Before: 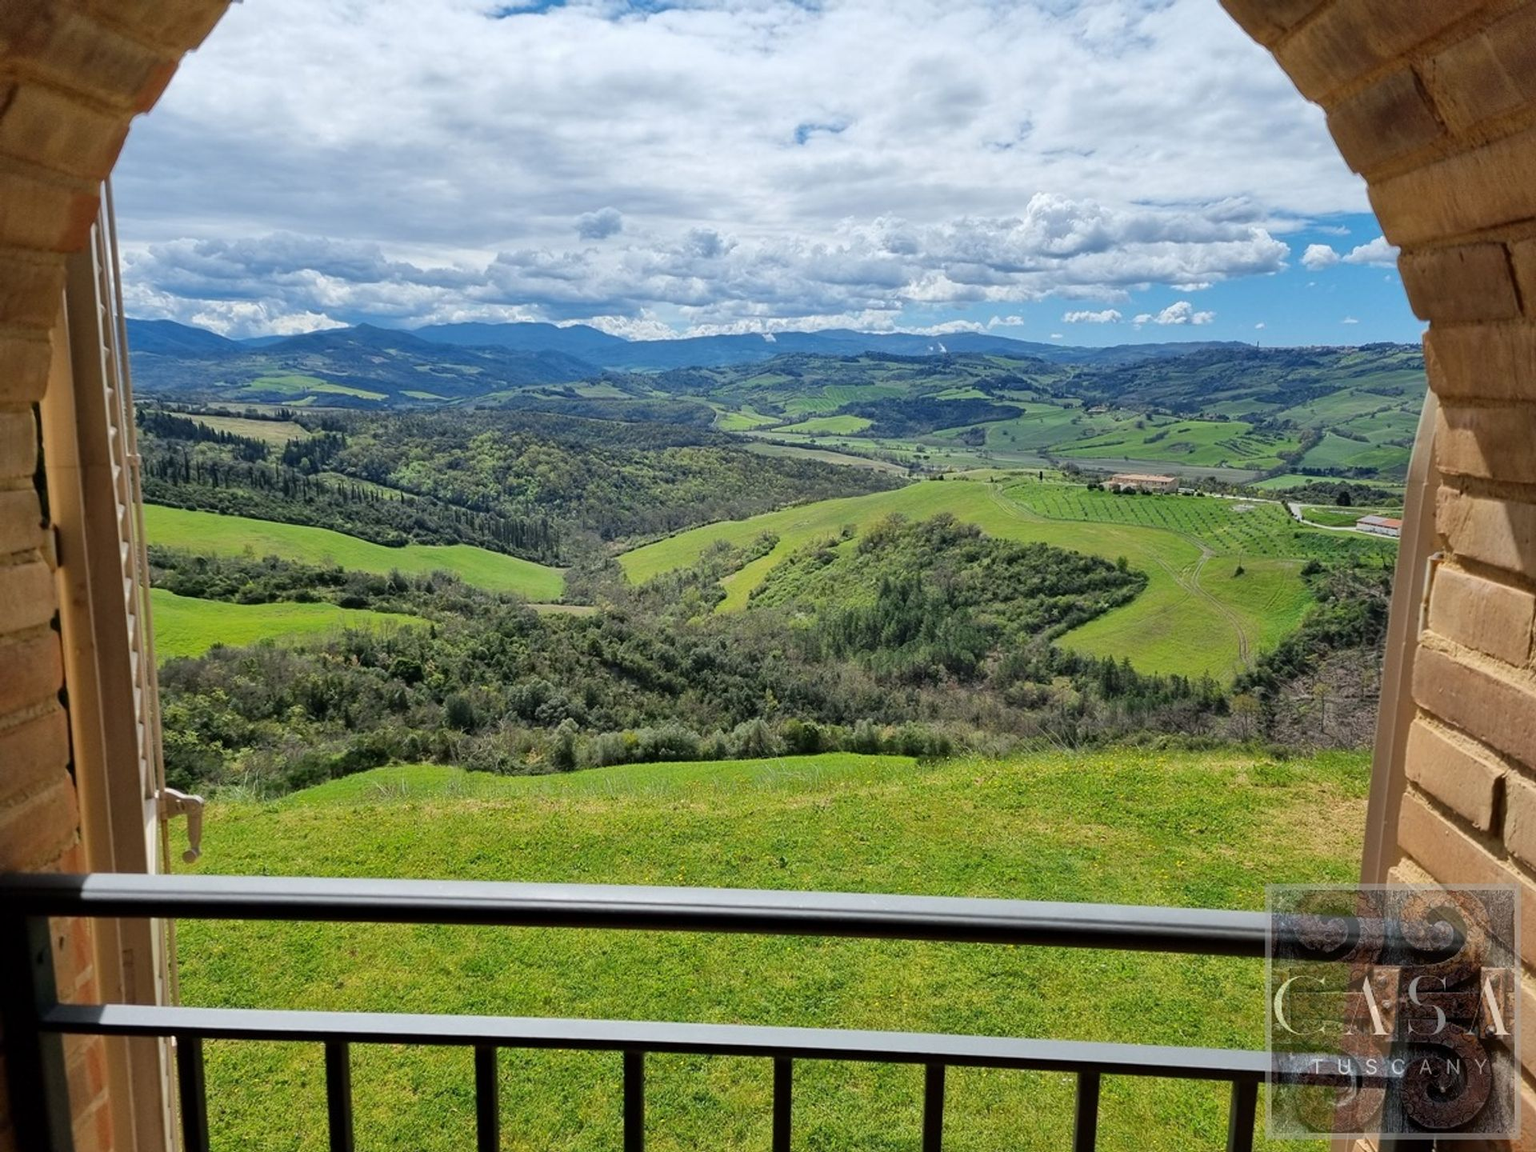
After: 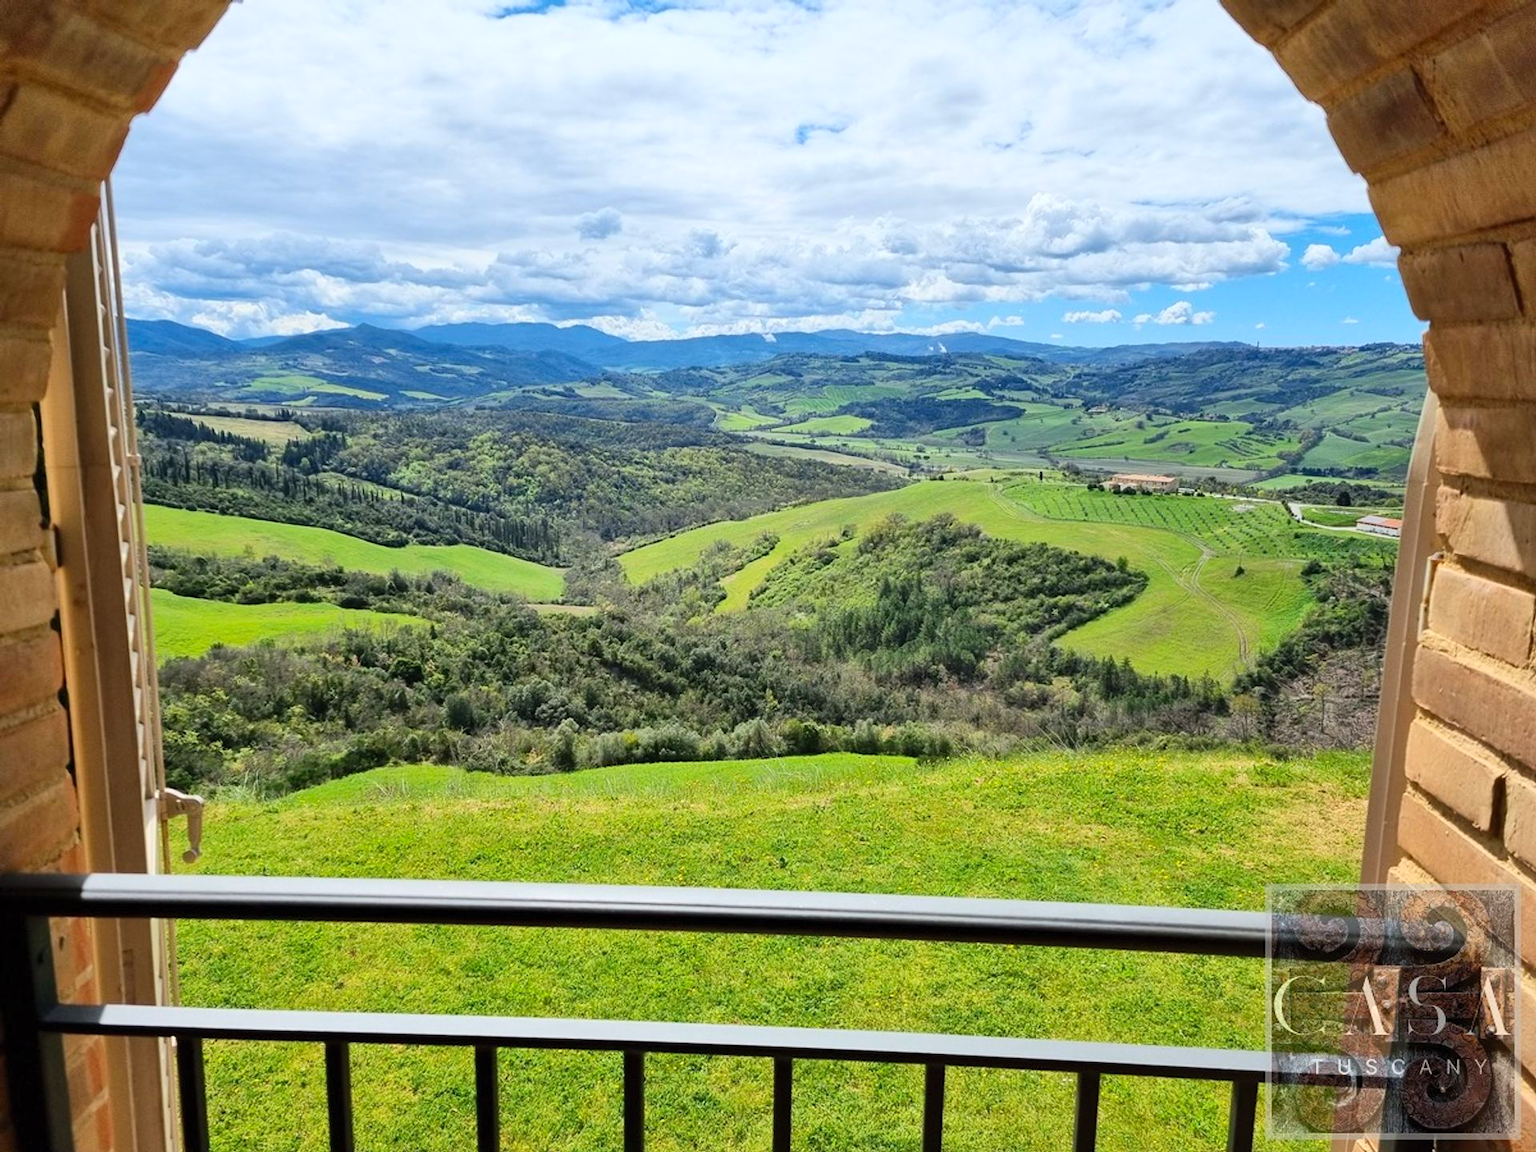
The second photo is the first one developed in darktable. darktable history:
contrast brightness saturation: contrast 0.203, brightness 0.158, saturation 0.226
